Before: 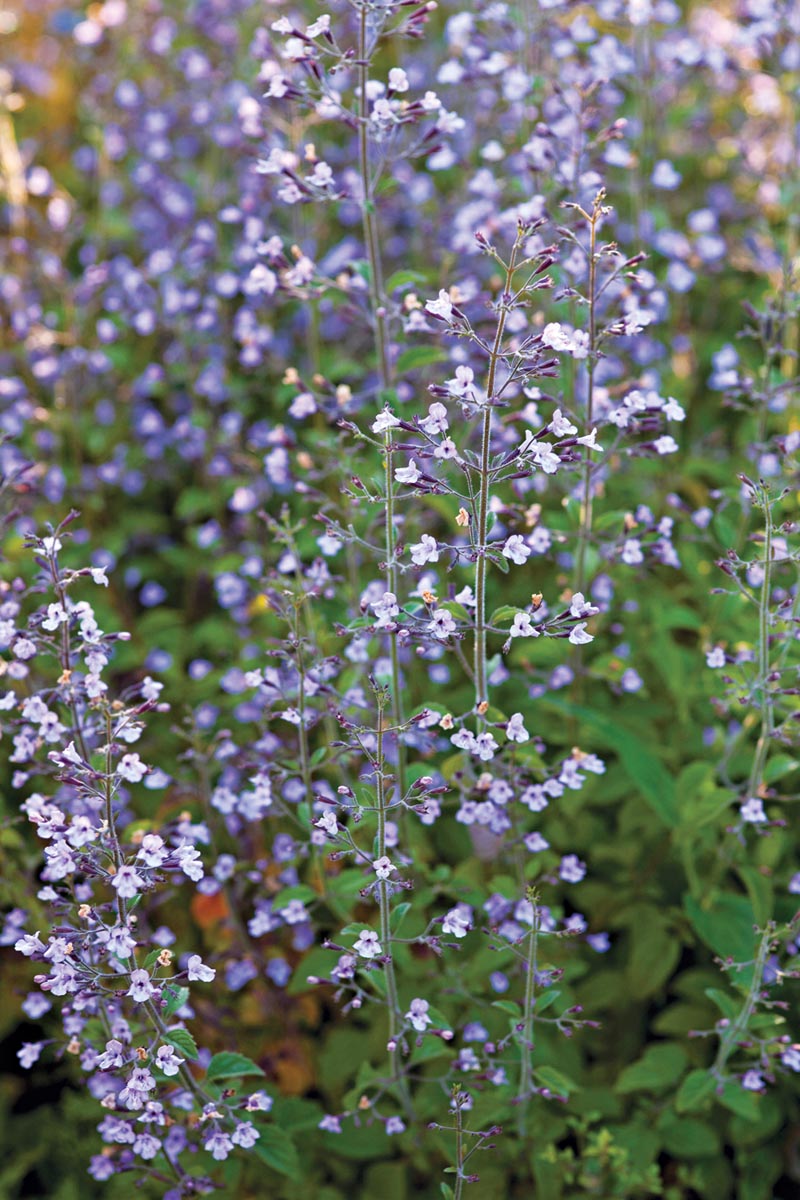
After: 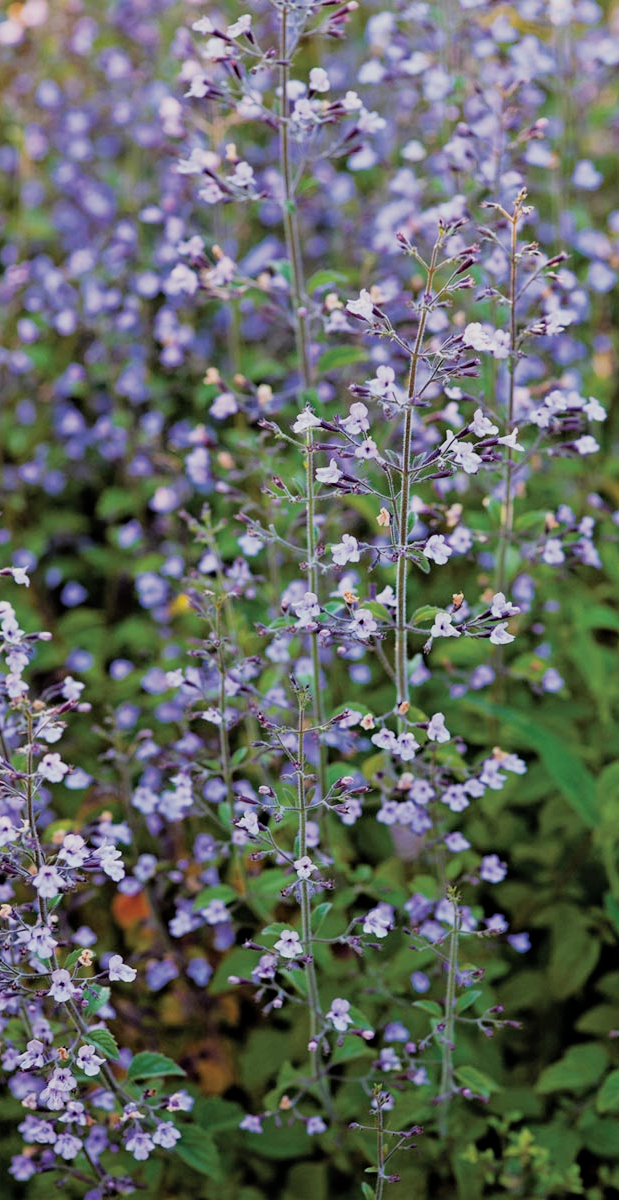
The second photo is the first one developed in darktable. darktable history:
filmic rgb: black relative exposure -5 EV, hardness 2.88, contrast 1.1
crop: left 9.88%, right 12.664%
